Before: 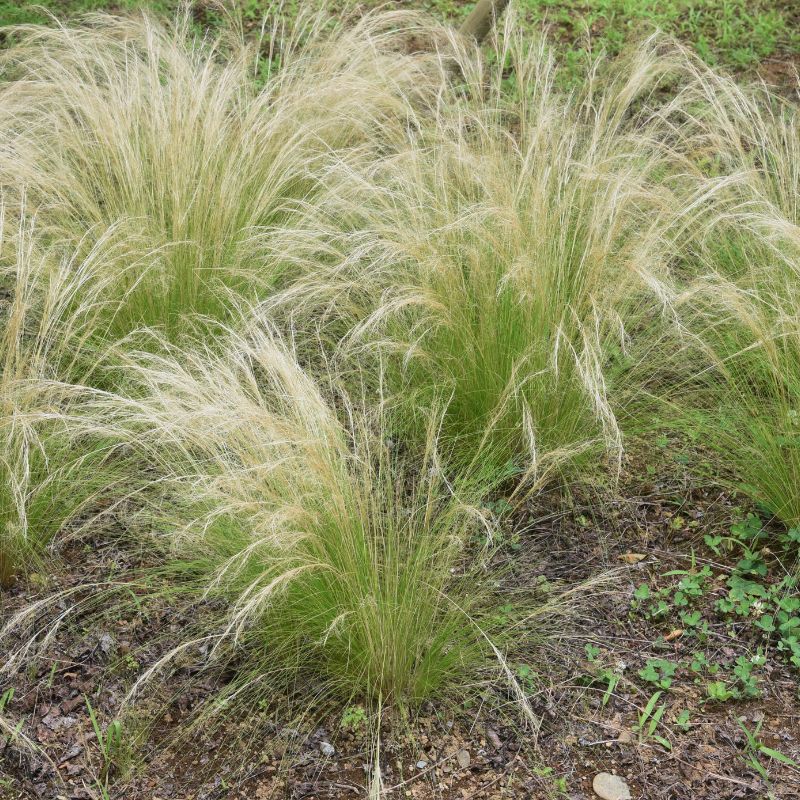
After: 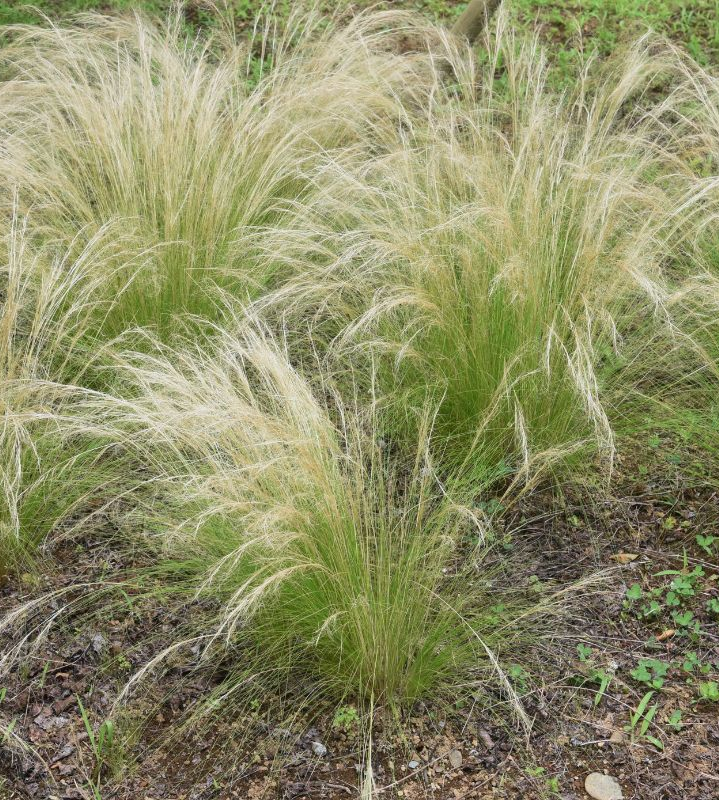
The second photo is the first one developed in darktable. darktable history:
crop and rotate: left 1.051%, right 9.007%
